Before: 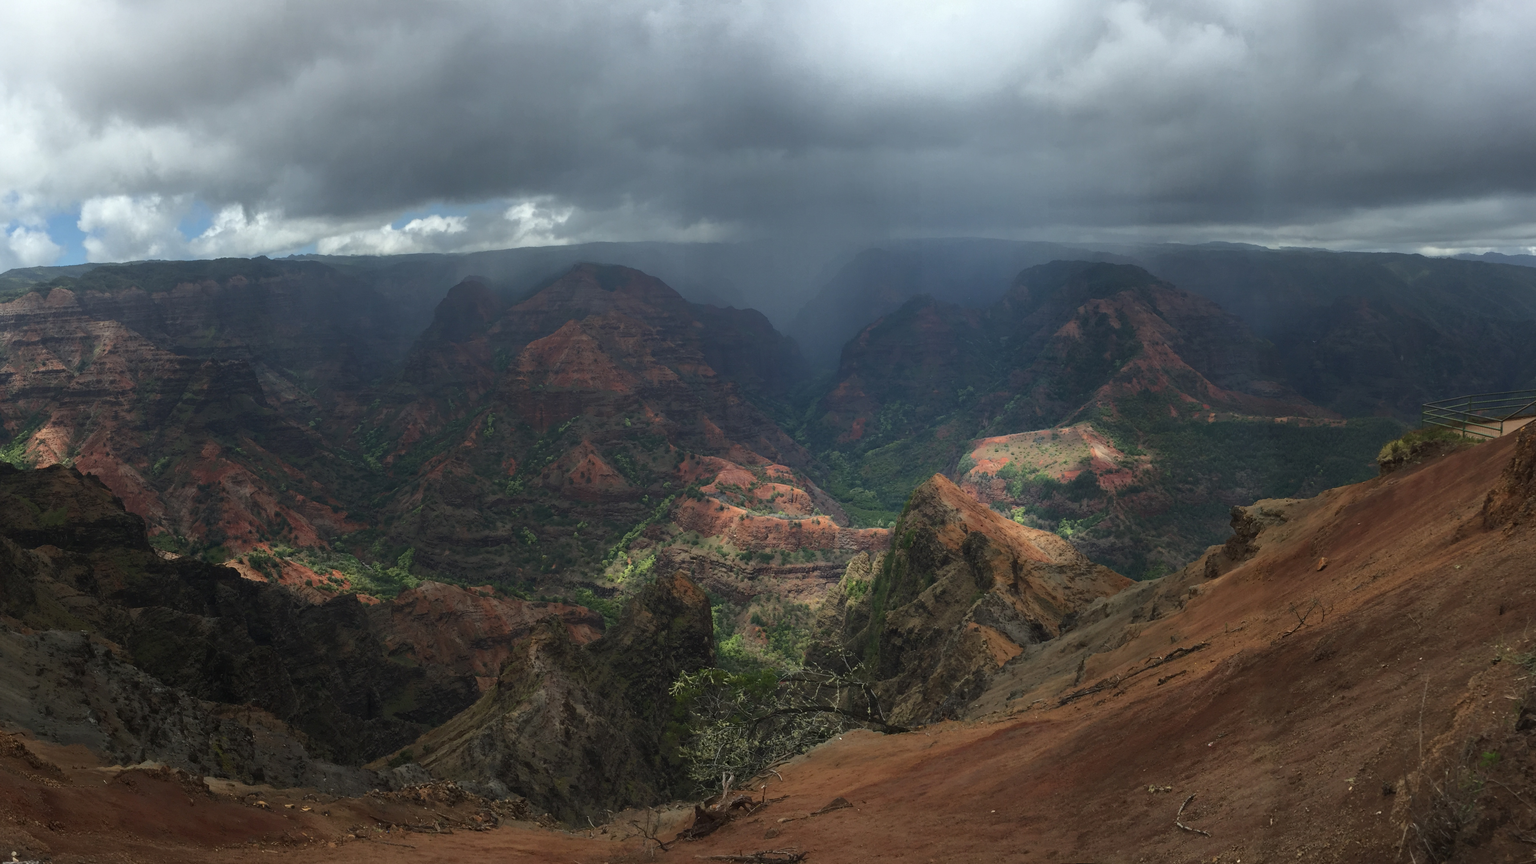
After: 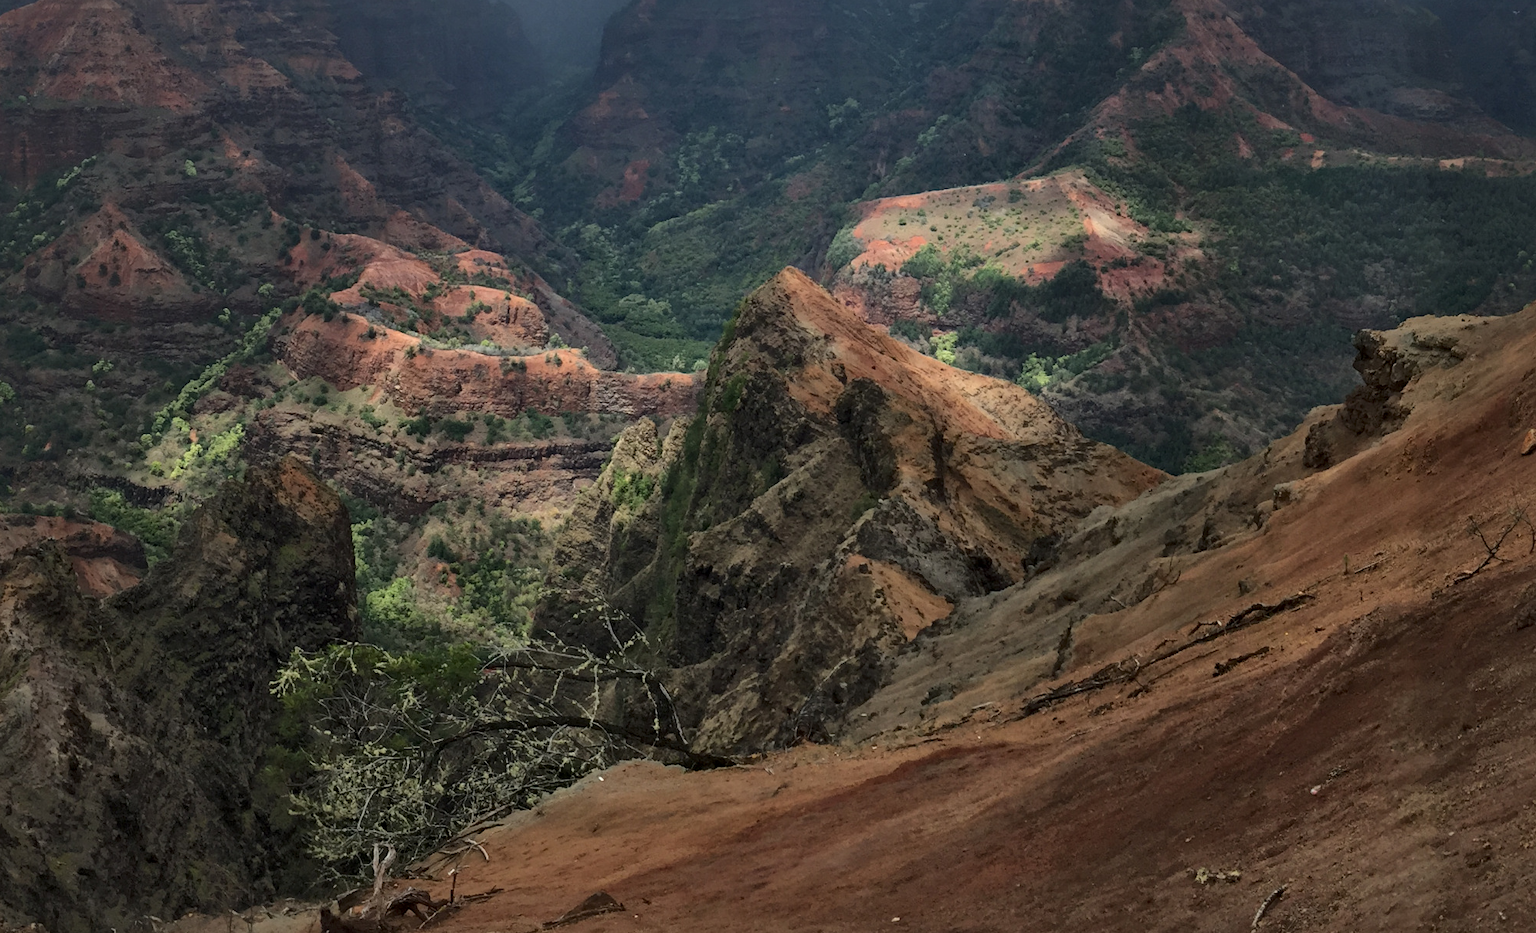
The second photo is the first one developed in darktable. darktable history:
local contrast: mode bilateral grid, contrast 20, coarseness 50, detail 159%, midtone range 0.2
crop: left 34.479%, top 38.822%, right 13.718%, bottom 5.172%
